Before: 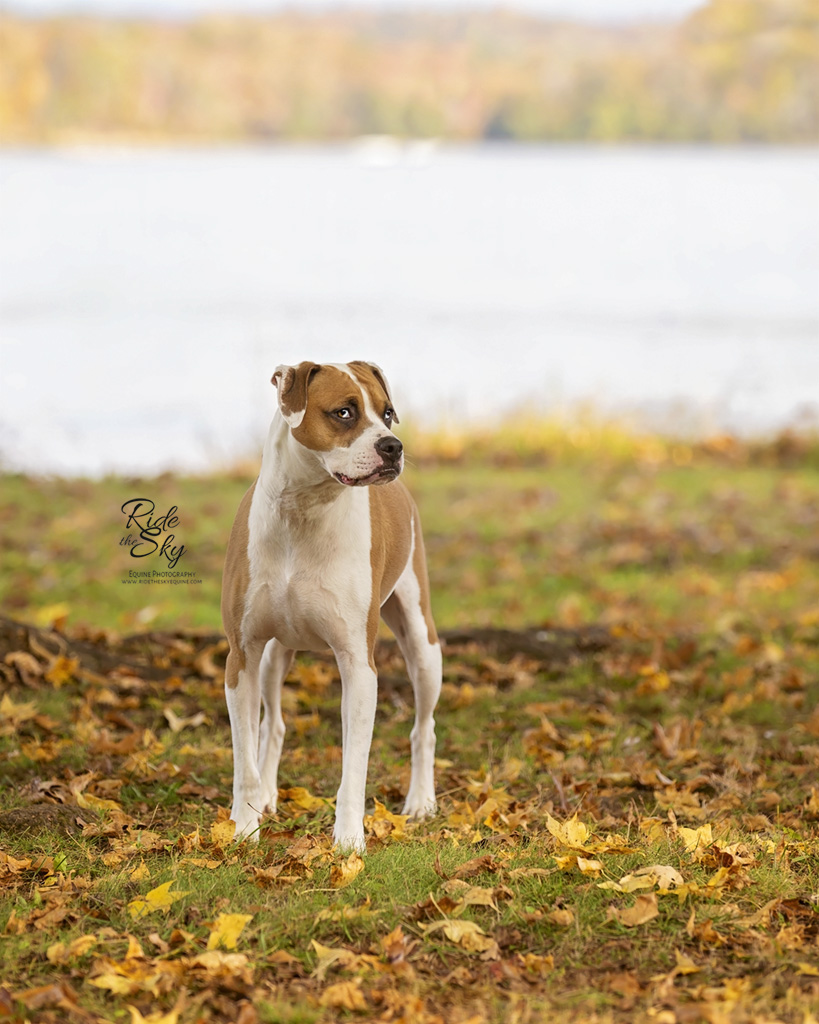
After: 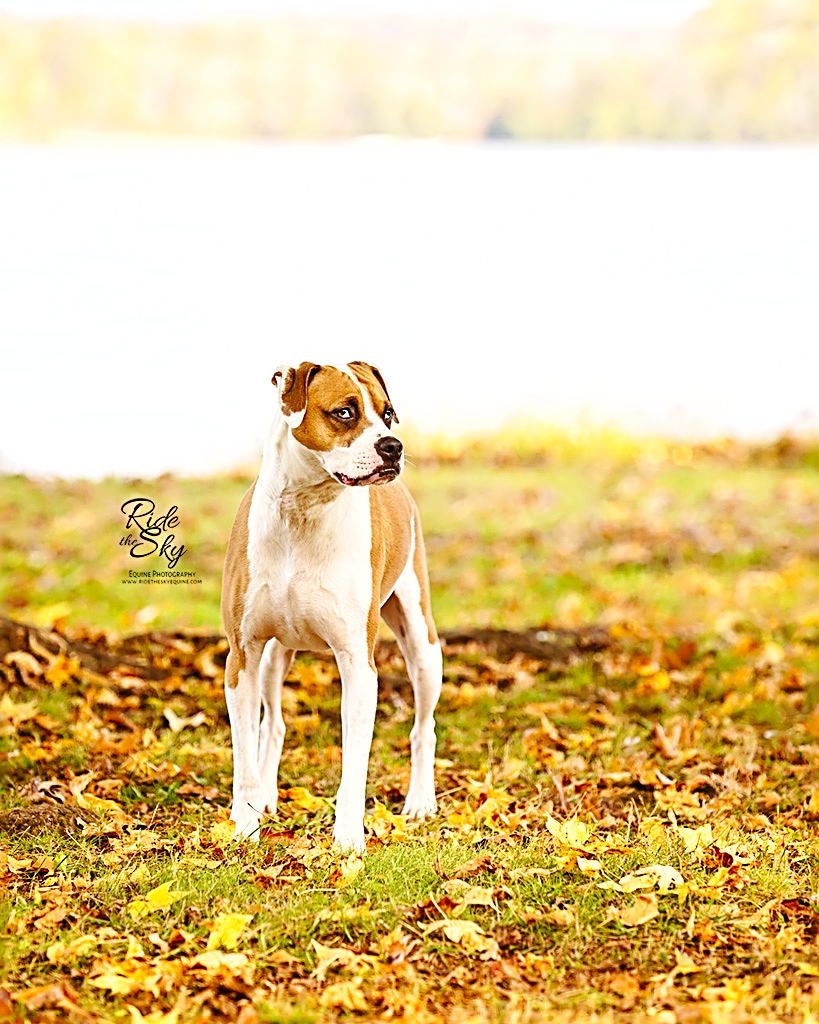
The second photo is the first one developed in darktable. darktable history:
exposure: black level correction -0.002, exposure 0.537 EV, compensate highlight preservation false
shadows and highlights: shadows 37.02, highlights -26.88, soften with gaussian
sharpen: radius 3.036, amount 0.768
base curve: curves: ch0 [(0, 0) (0.036, 0.025) (0.121, 0.166) (0.206, 0.329) (0.605, 0.79) (1, 1)], preserve colors none
